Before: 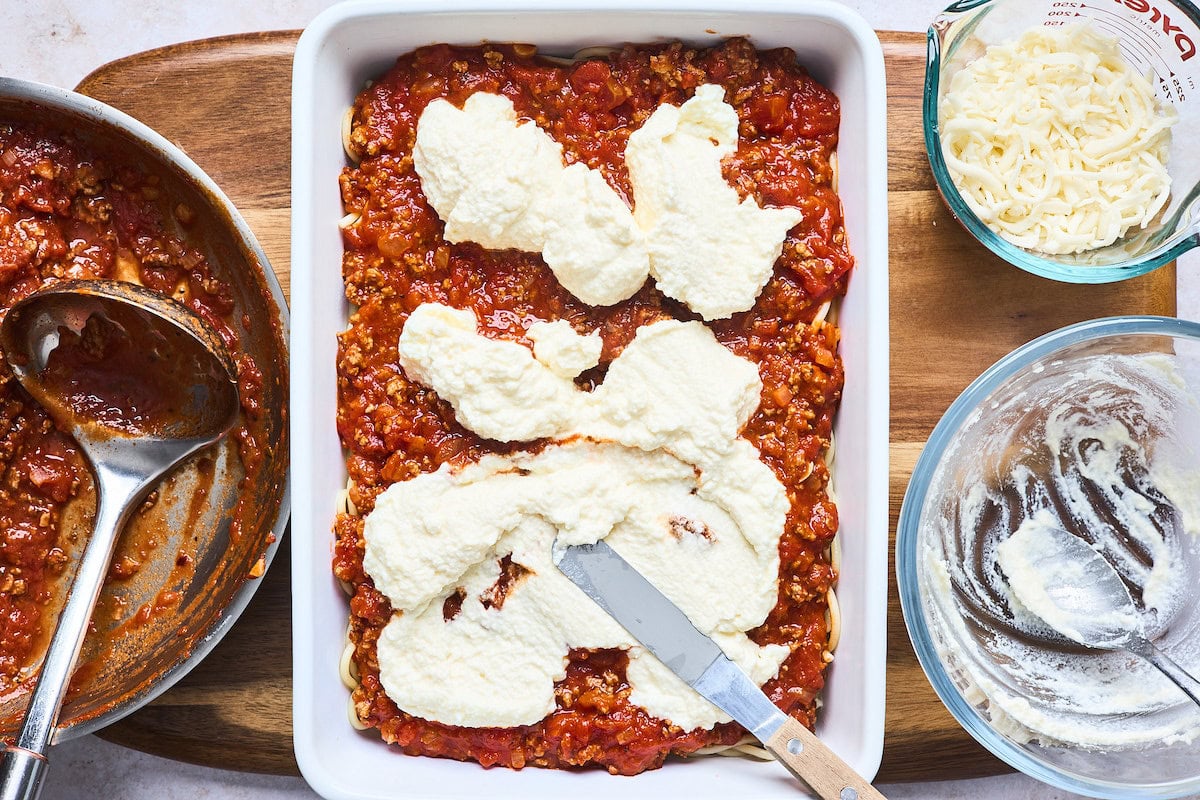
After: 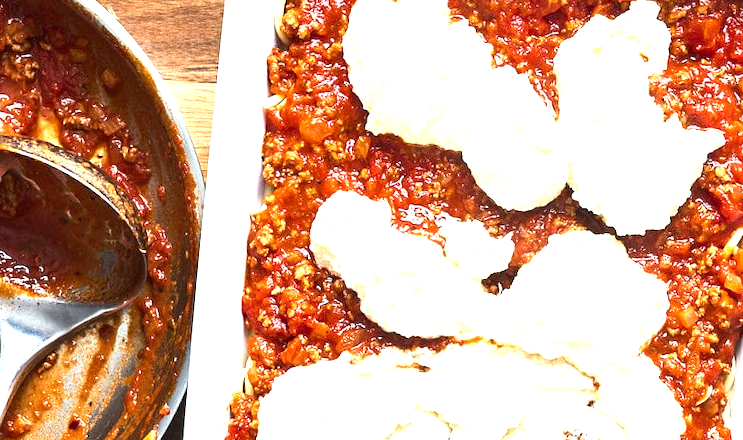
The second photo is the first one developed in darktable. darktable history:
color calibration: illuminant Planckian (black body), x 0.352, y 0.351, temperature 4807.19 K
levels: levels [0, 0.374, 0.749]
crop and rotate: angle -5.44°, left 2.054%, top 6.866%, right 27.422%, bottom 30.494%
